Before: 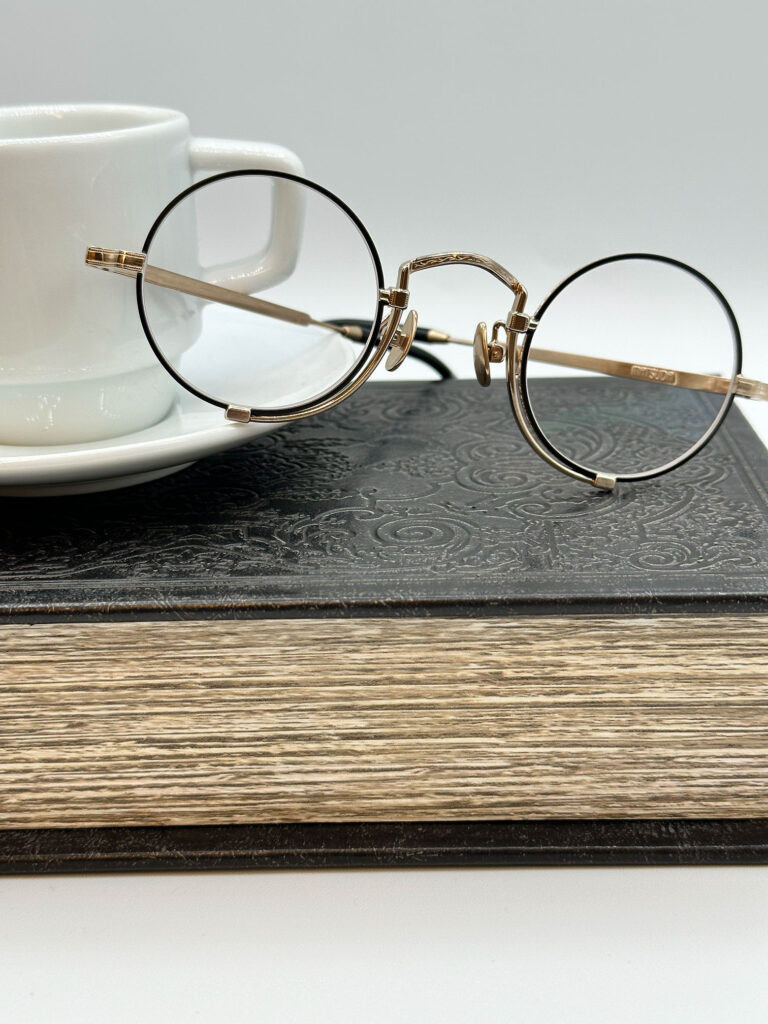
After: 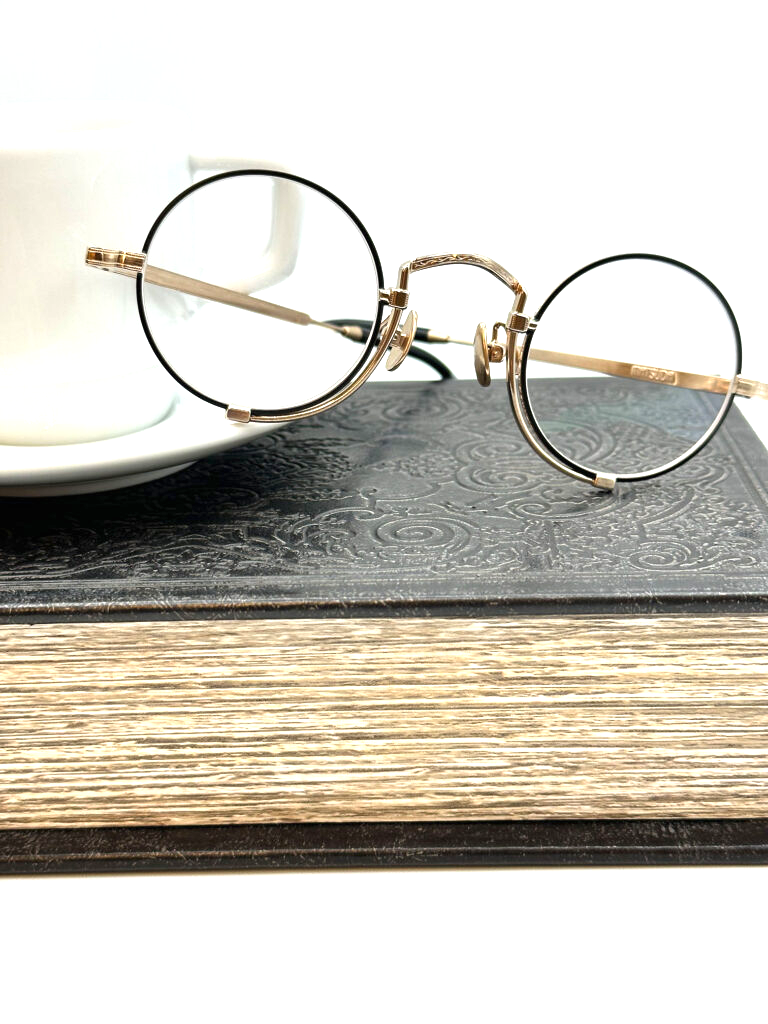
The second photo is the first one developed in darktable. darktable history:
exposure: black level correction 0, exposure 0.948 EV, compensate highlight preservation false
